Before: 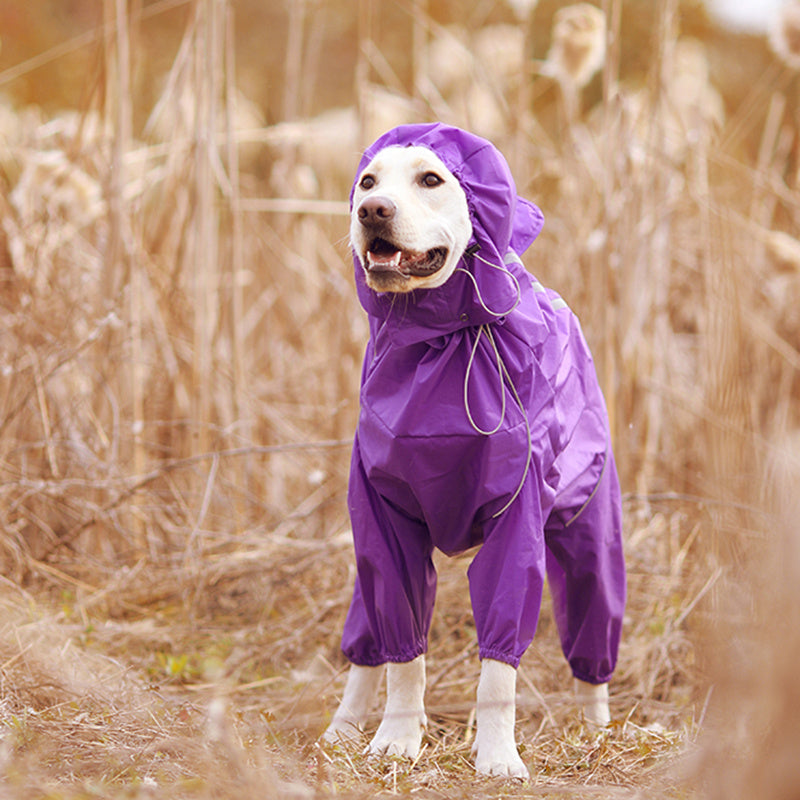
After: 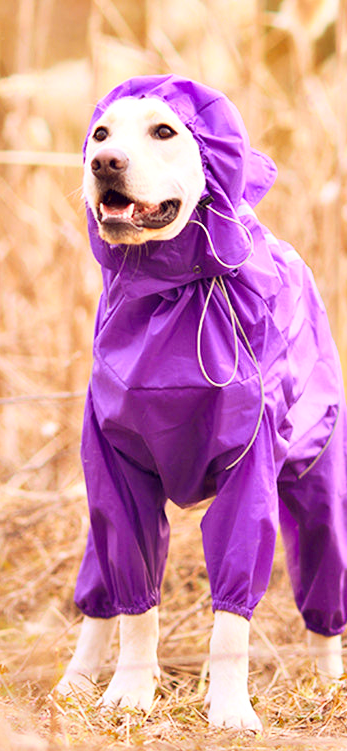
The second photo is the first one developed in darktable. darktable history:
crop: left 33.452%, top 6.025%, right 23.155%
contrast brightness saturation: contrast 0.24, brightness 0.26, saturation 0.39
contrast equalizer: y [[0.514, 0.573, 0.581, 0.508, 0.5, 0.5], [0.5 ×6], [0.5 ×6], [0 ×6], [0 ×6]], mix 0.79
